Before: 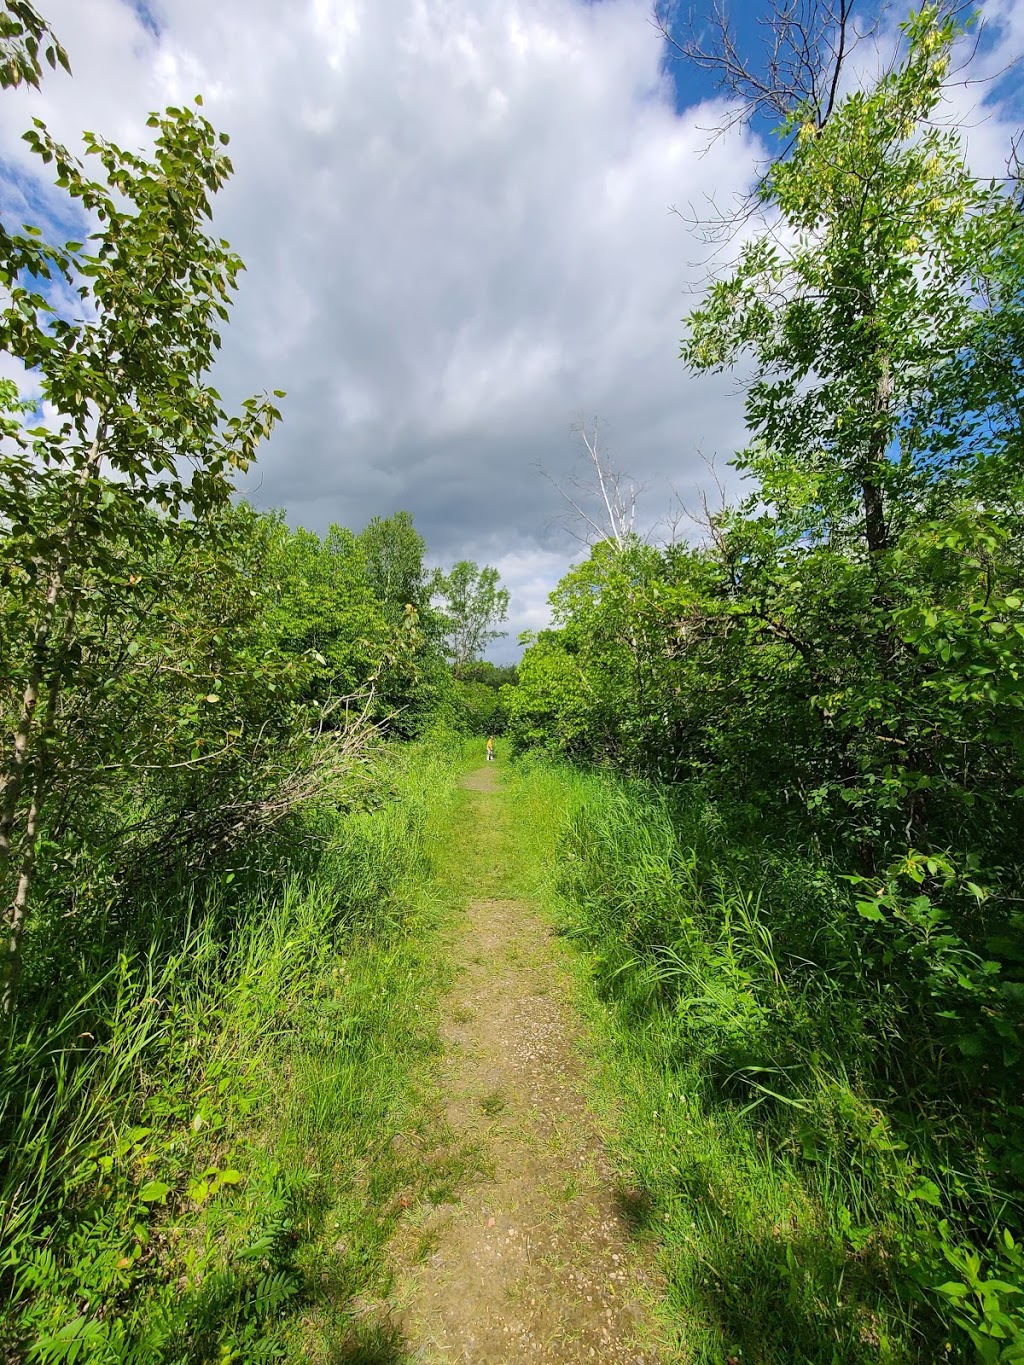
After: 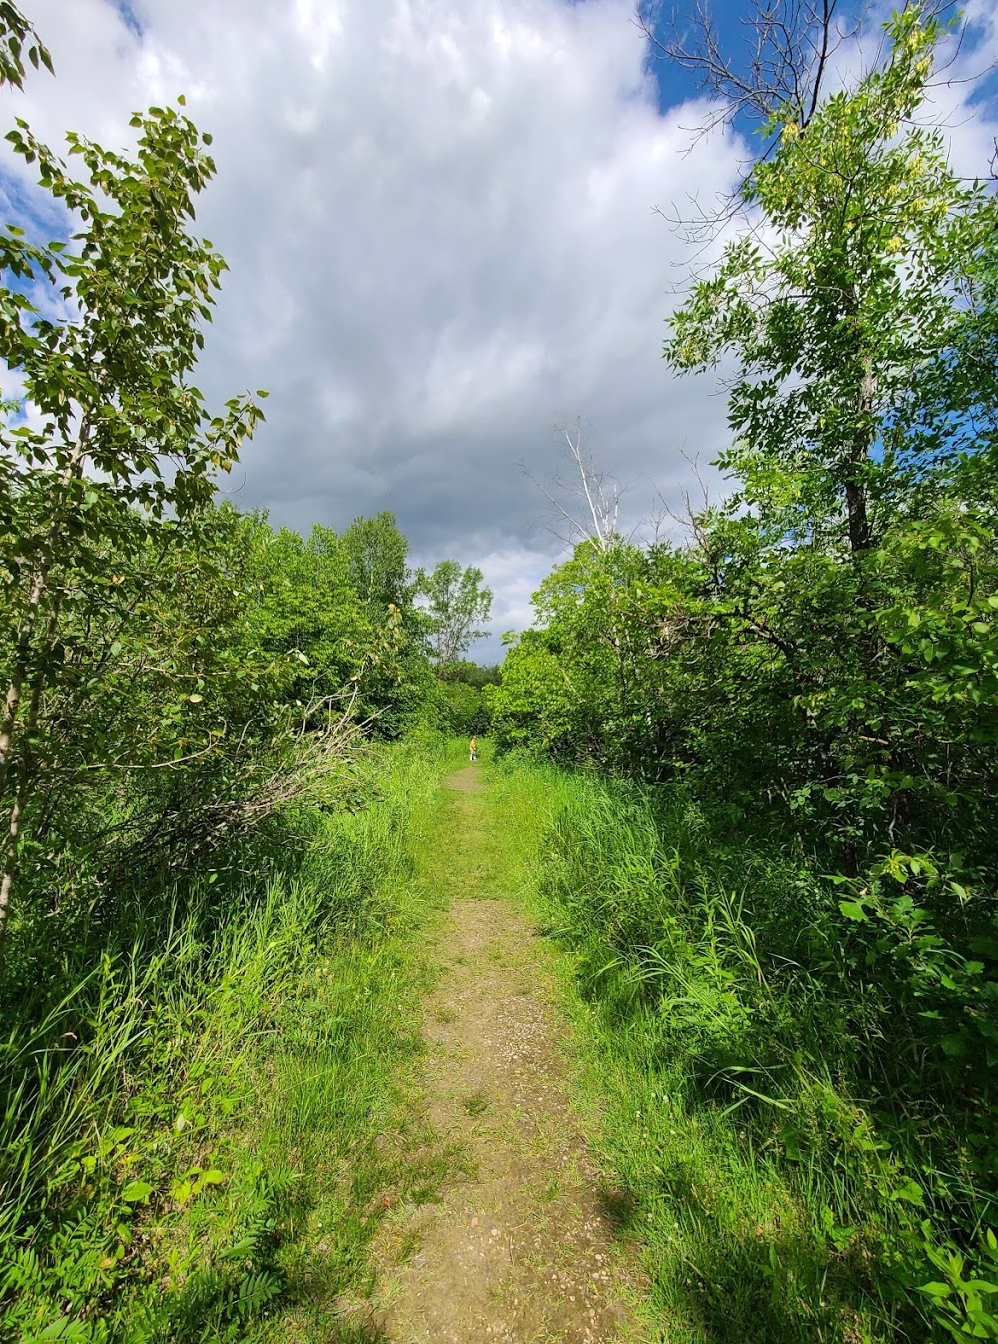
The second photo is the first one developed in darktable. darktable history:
crop and rotate: left 1.679%, right 0.772%, bottom 1.47%
